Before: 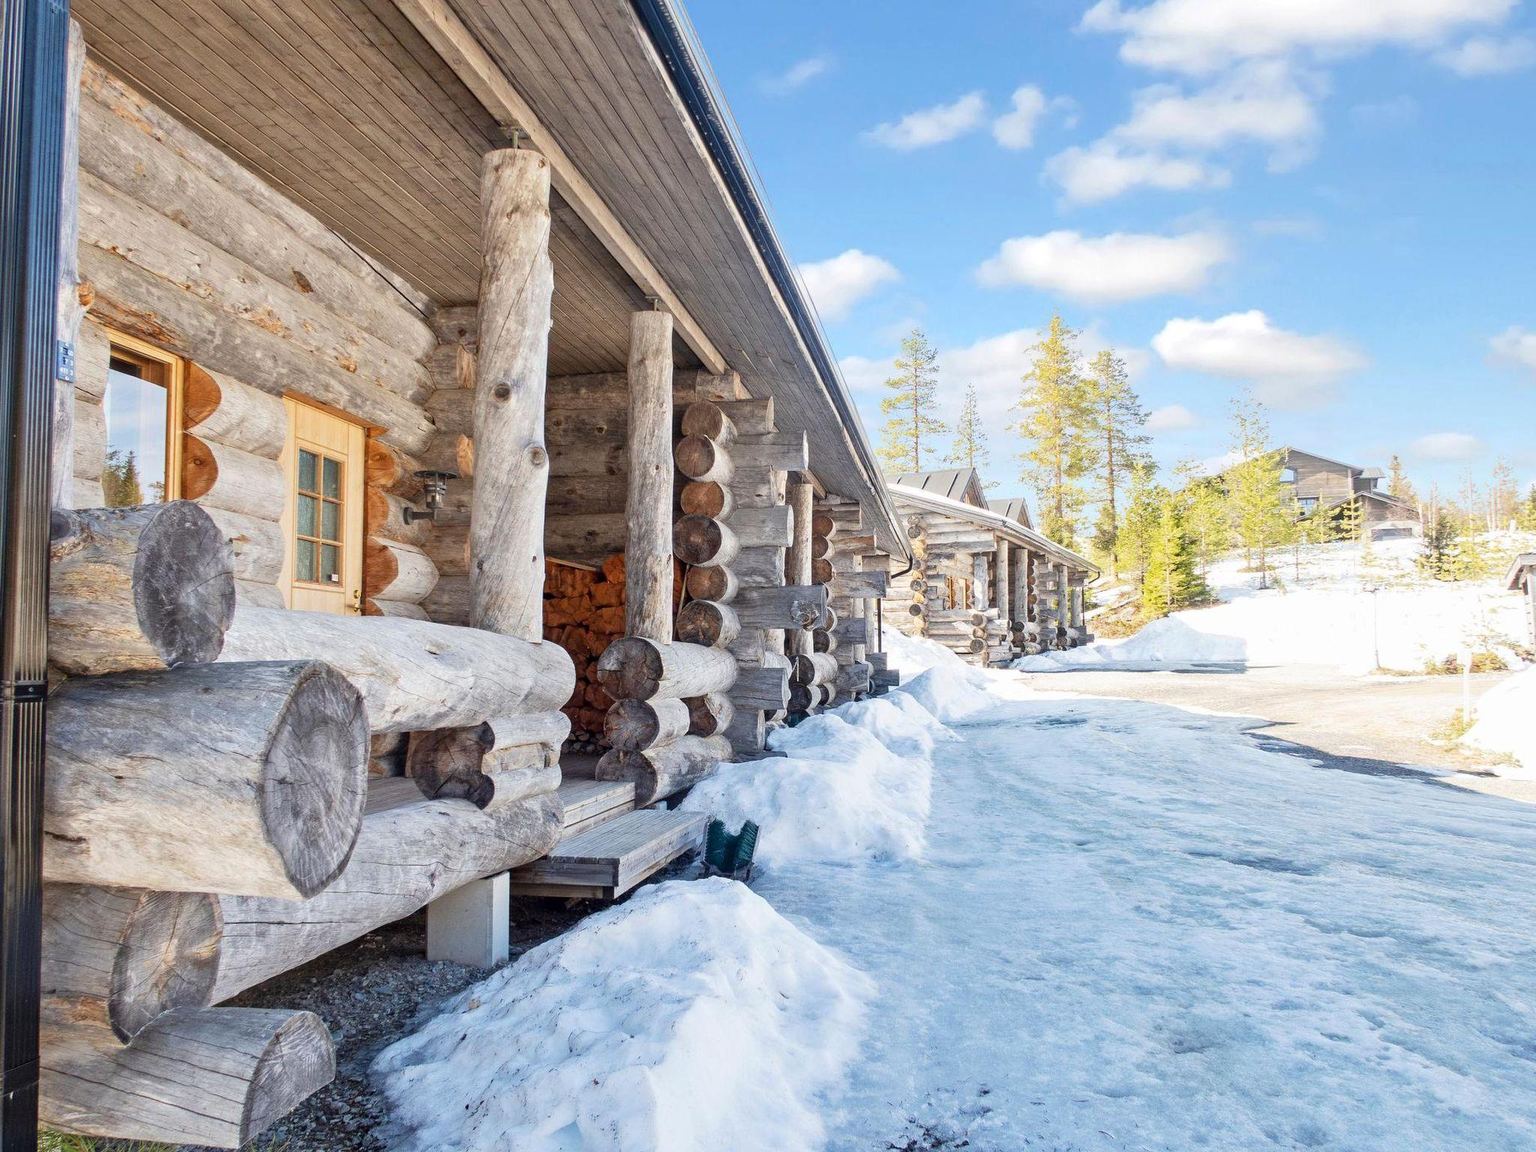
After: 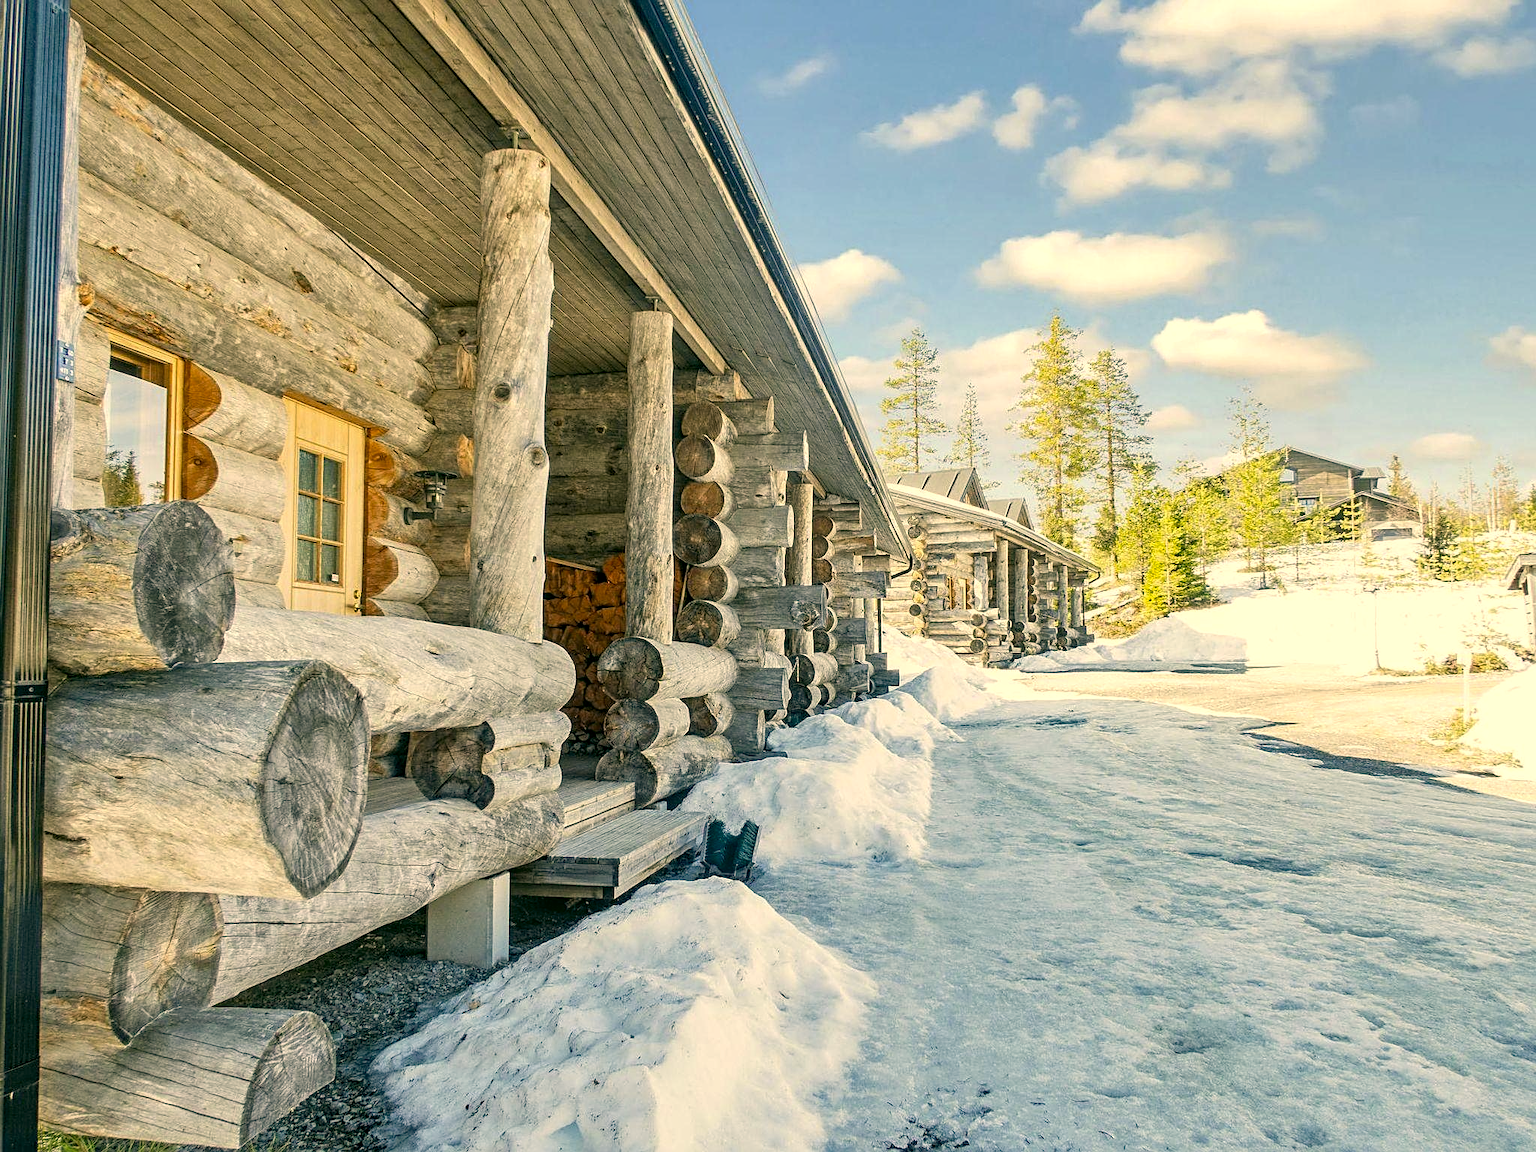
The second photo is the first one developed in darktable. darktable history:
color correction: highlights a* 5.3, highlights b* 24.26, shadows a* -15.58, shadows b* 4.02
sharpen: on, module defaults
local contrast: on, module defaults
shadows and highlights: shadows 37.27, highlights -28.18, soften with gaussian
